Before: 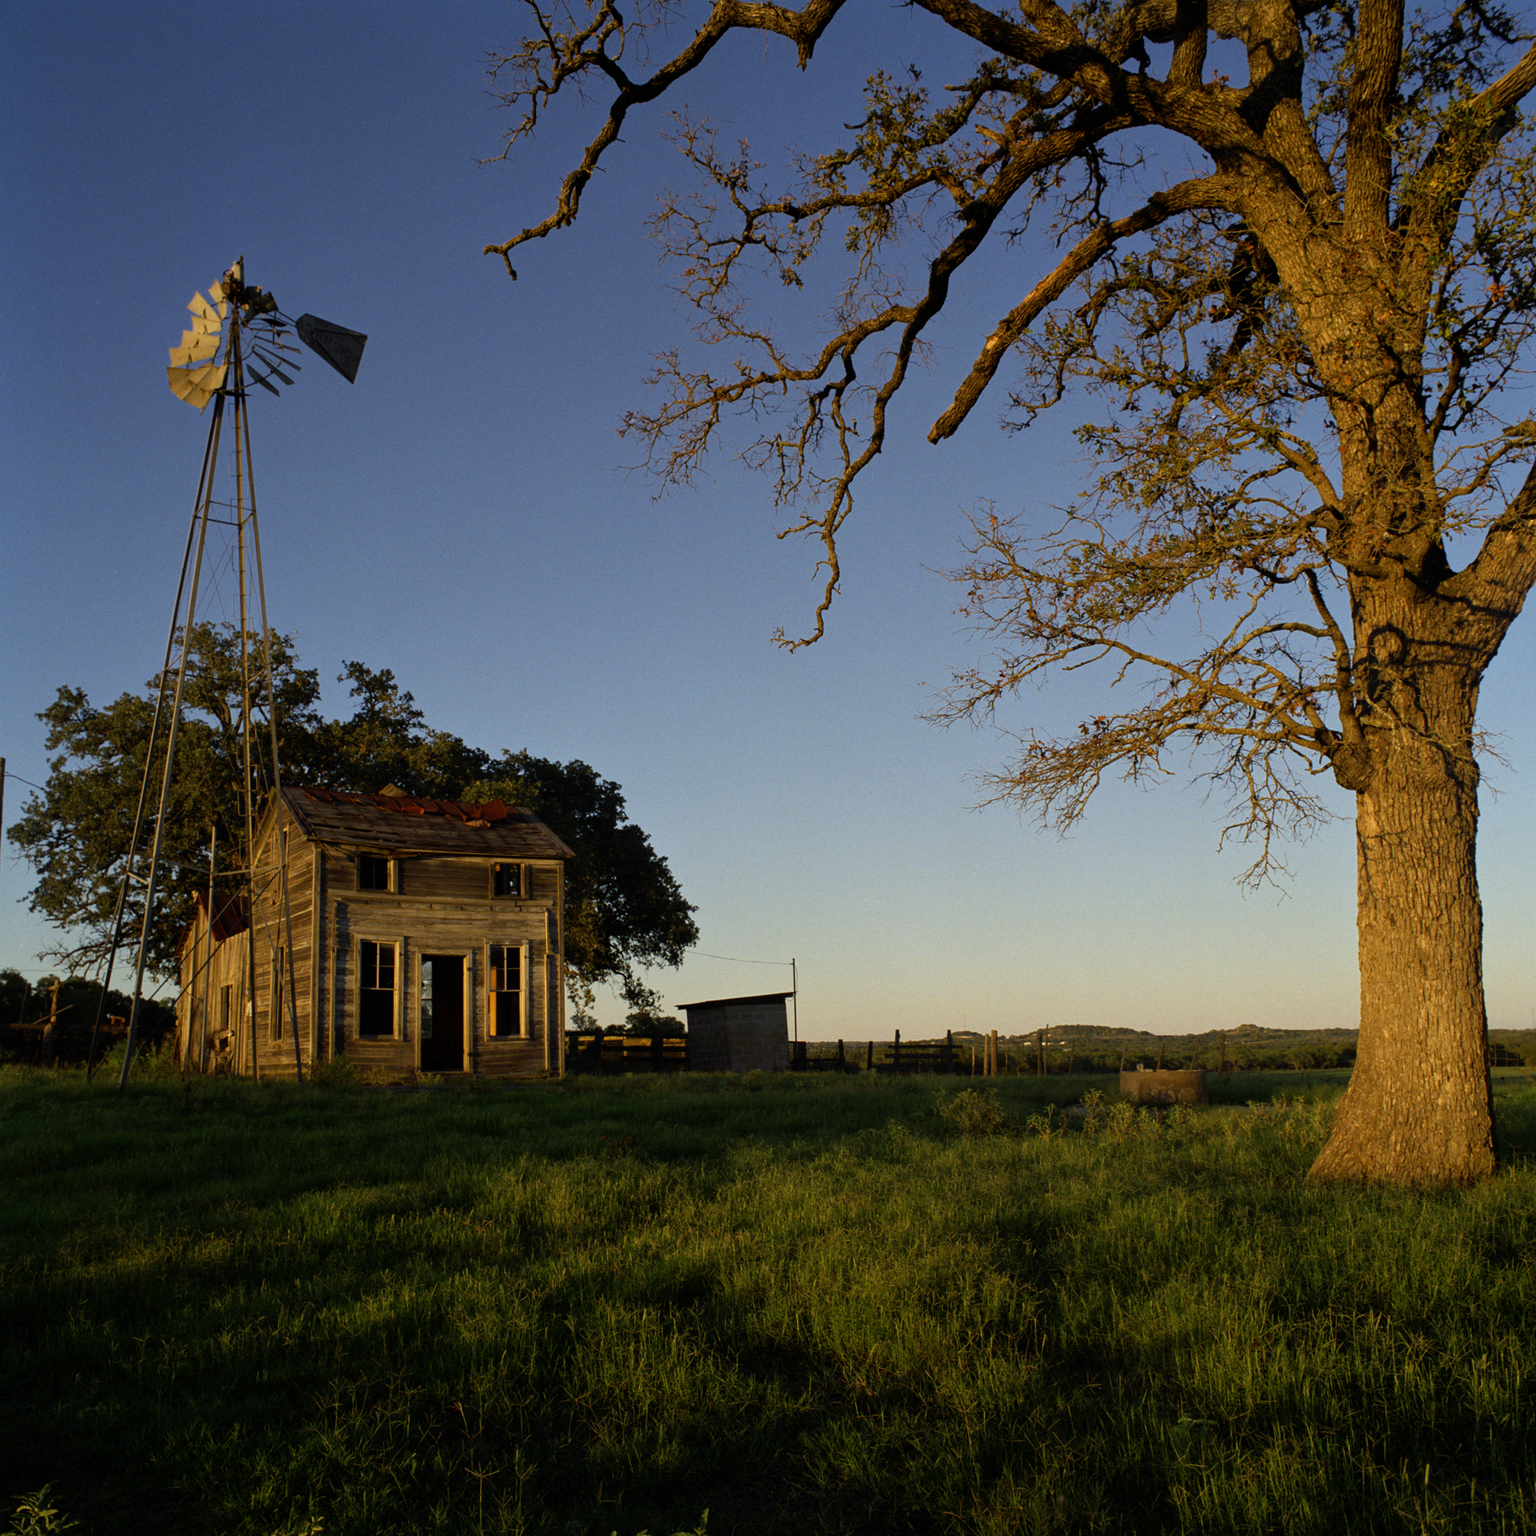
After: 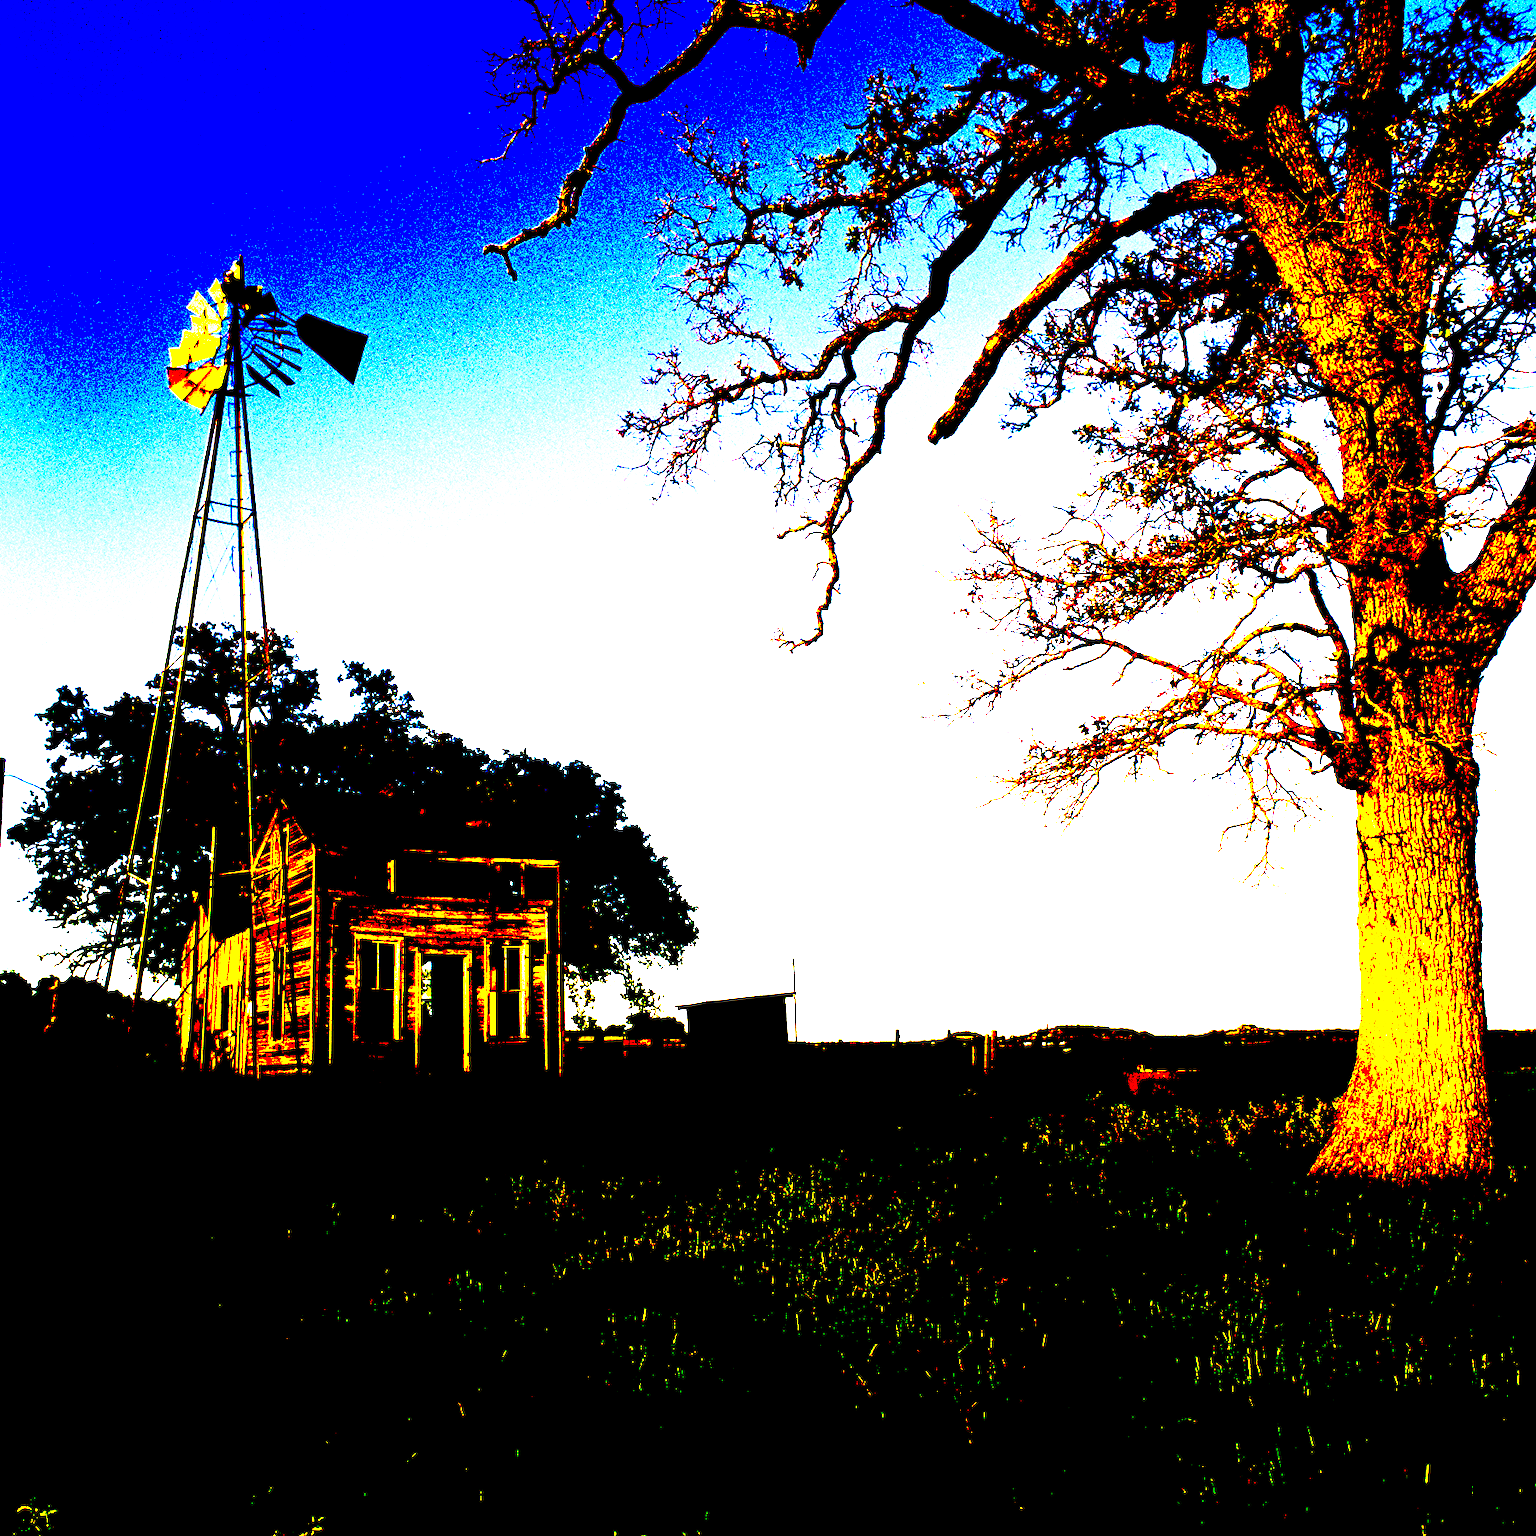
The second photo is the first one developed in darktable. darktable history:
tone curve: curves: ch0 [(0, 0) (0.078, 0) (0.241, 0.056) (0.59, 0.574) (0.802, 0.868) (1, 1)], preserve colors none
exposure: black level correction 0.1, exposure 3.053 EV, compensate highlight preservation false
